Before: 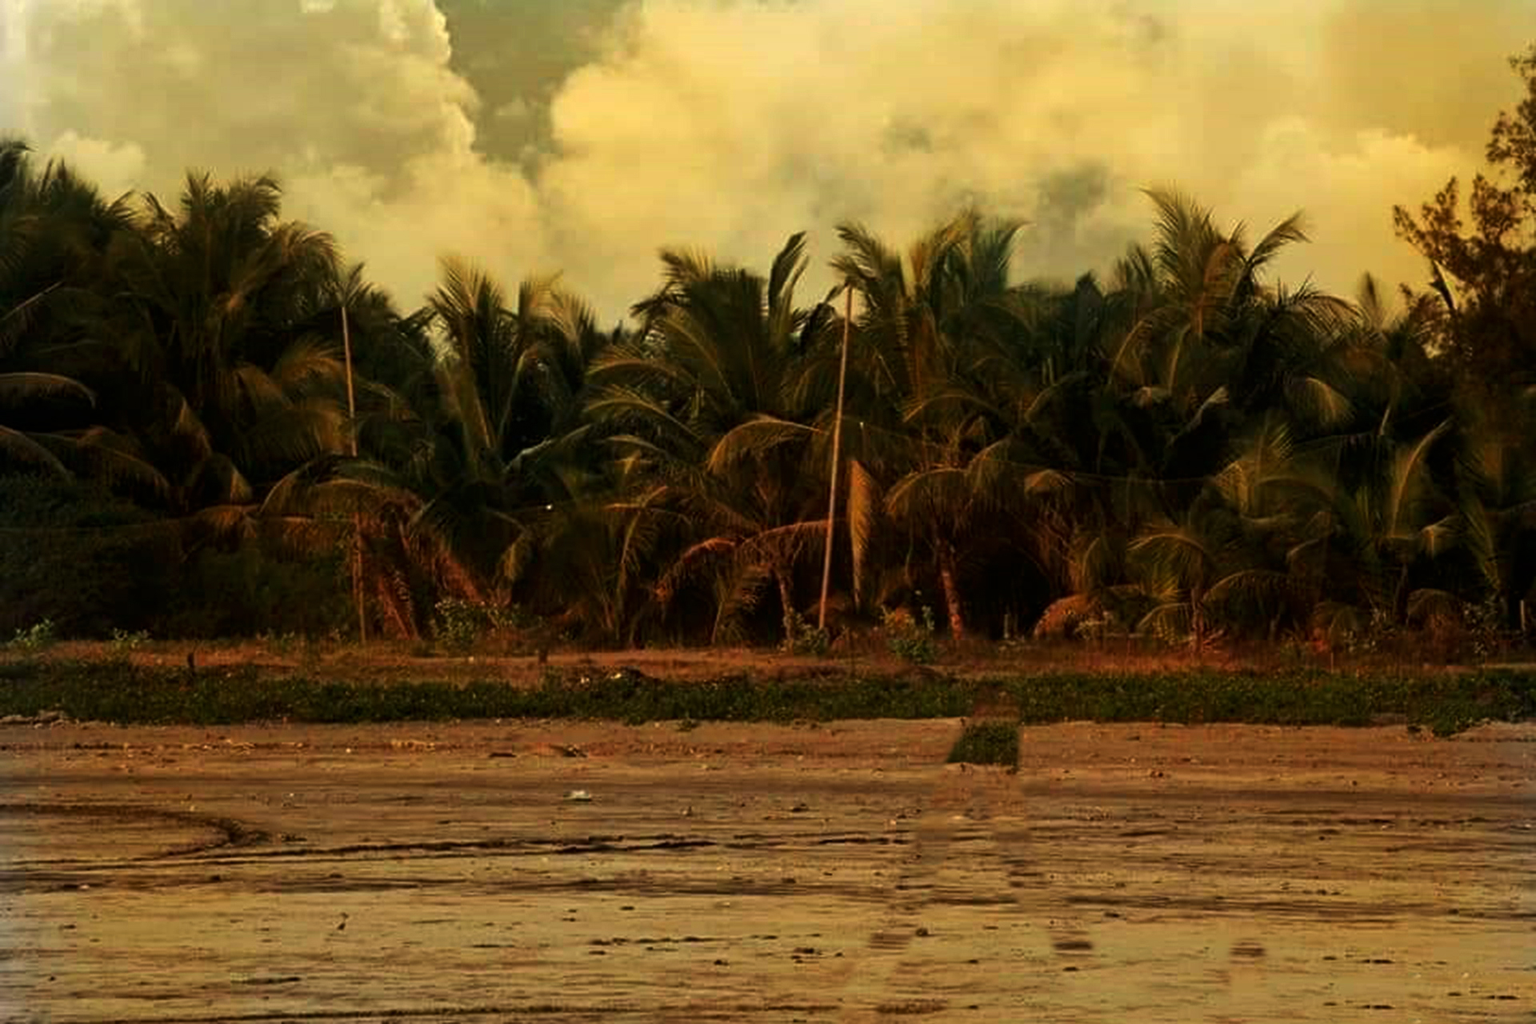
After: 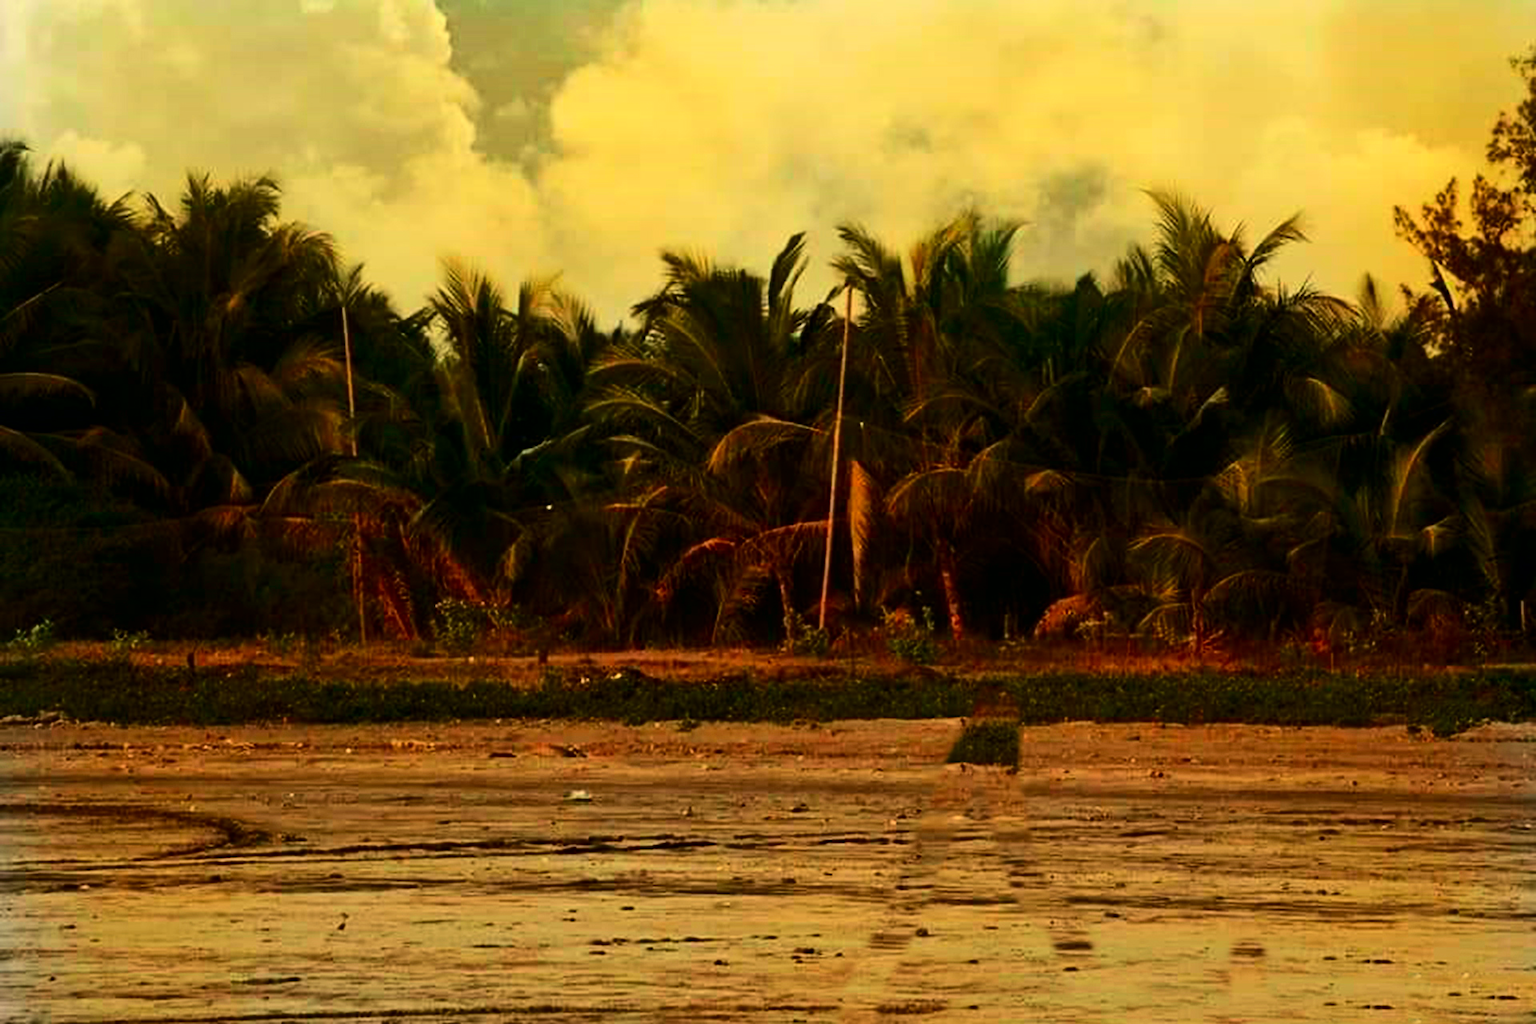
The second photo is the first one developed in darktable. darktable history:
tone curve: curves: ch0 [(0, 0) (0.042, 0.023) (0.157, 0.114) (0.302, 0.308) (0.44, 0.507) (0.607, 0.705) (0.824, 0.882) (1, 0.965)]; ch1 [(0, 0) (0.339, 0.334) (0.445, 0.419) (0.476, 0.454) (0.503, 0.501) (0.517, 0.513) (0.551, 0.567) (0.622, 0.662) (0.706, 0.741) (1, 1)]; ch2 [(0, 0) (0.327, 0.318) (0.417, 0.426) (0.46, 0.453) (0.502, 0.5) (0.514, 0.524) (0.547, 0.572) (0.615, 0.656) (0.717, 0.778) (1, 1)], color space Lab, independent channels, preserve colors none
